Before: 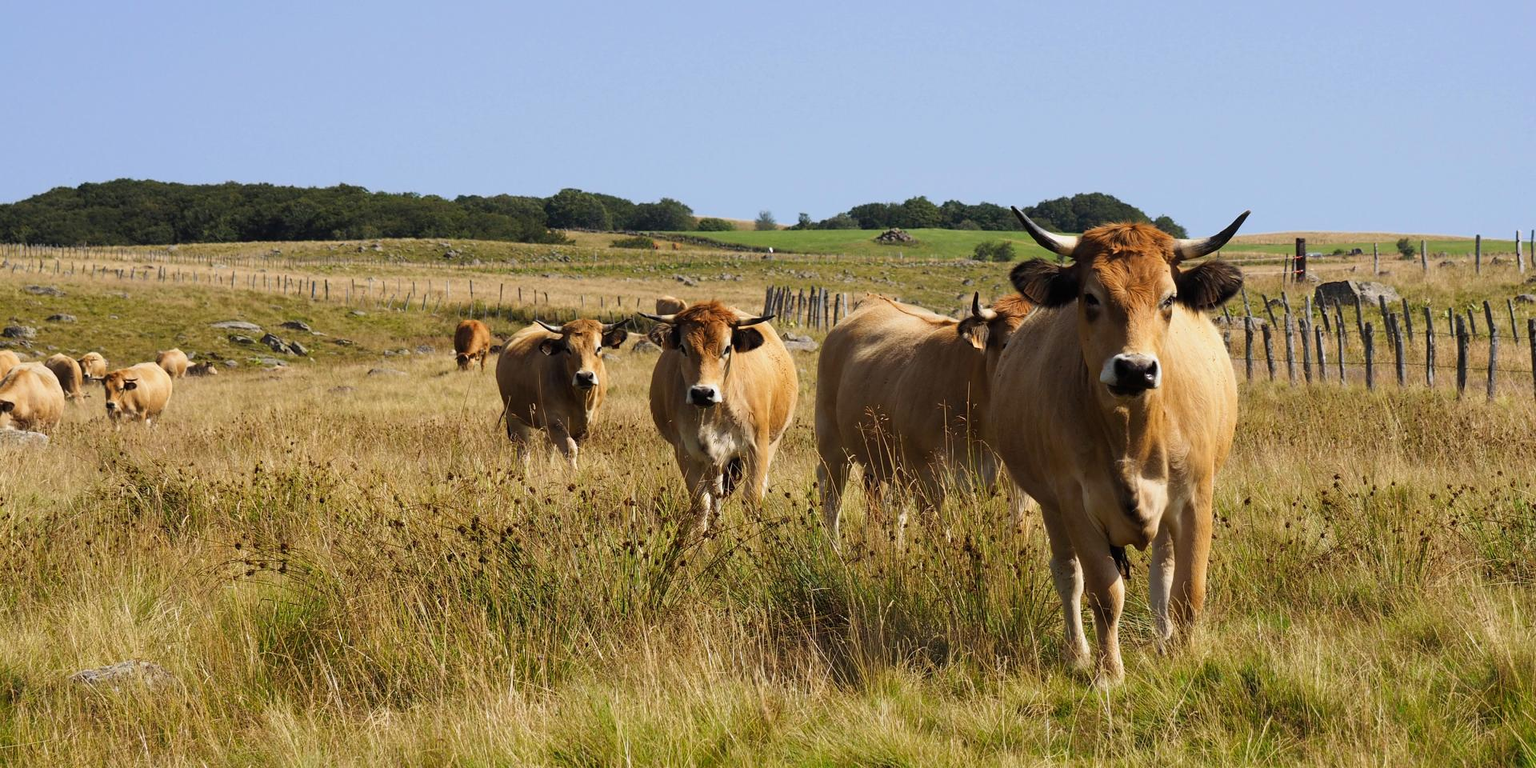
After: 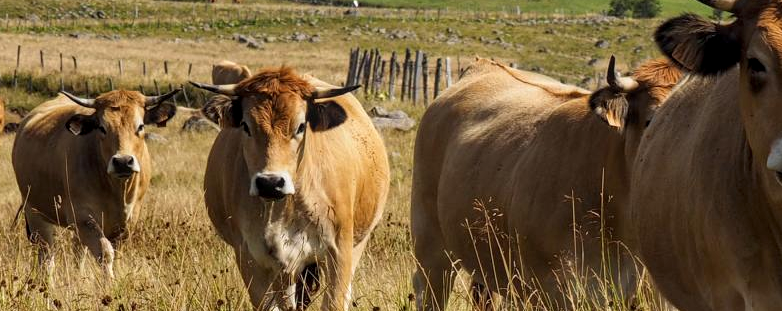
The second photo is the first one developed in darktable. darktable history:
local contrast: on, module defaults
crop: left 31.692%, top 32.22%, right 27.533%, bottom 35.367%
